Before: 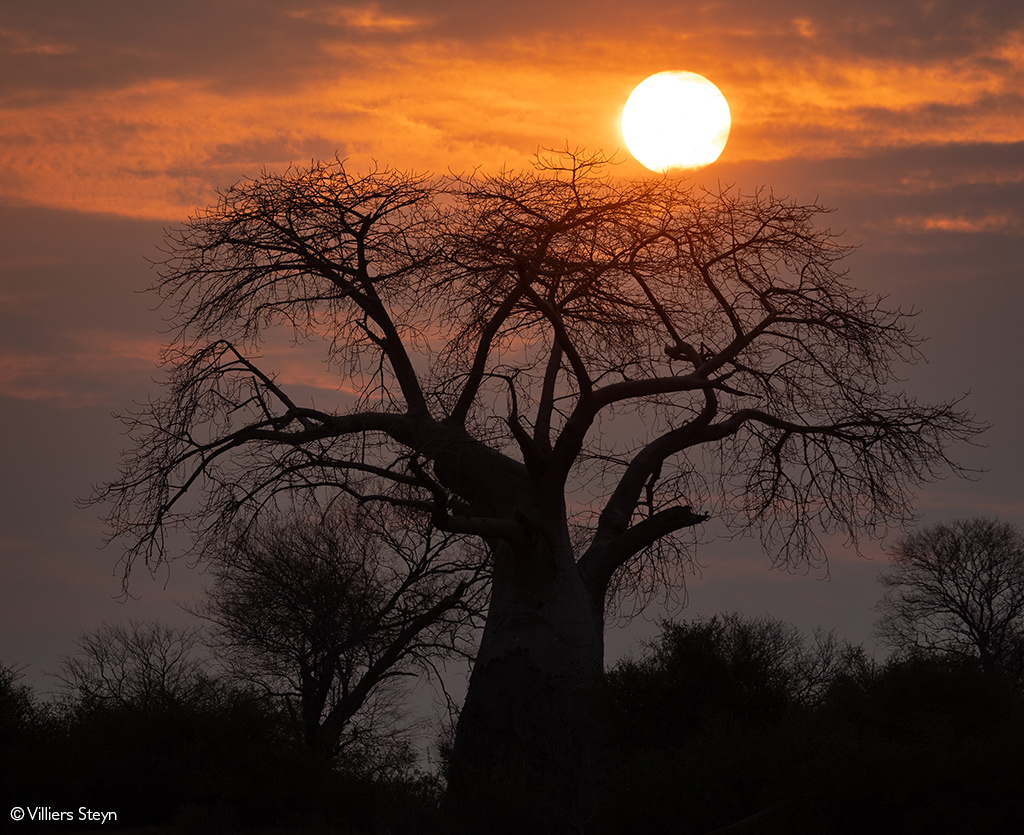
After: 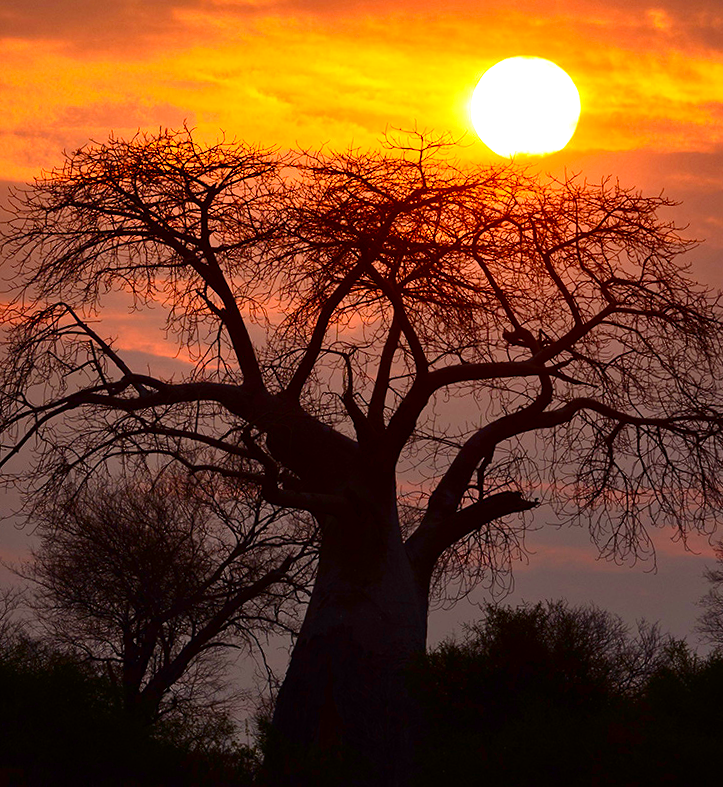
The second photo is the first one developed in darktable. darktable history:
crop and rotate: angle -2.88°, left 14.17%, top 0.024%, right 10.91%, bottom 0.03%
contrast brightness saturation: contrast 0.205, brightness -0.103, saturation 0.21
exposure: black level correction 0, exposure 1.2 EV, compensate exposure bias true, compensate highlight preservation false
color balance rgb: power › hue 206.35°, perceptual saturation grading › global saturation 23.702%, perceptual saturation grading › highlights -23.429%, perceptual saturation grading › mid-tones 24.037%, perceptual saturation grading › shadows 41.137%, global vibrance 18.324%
